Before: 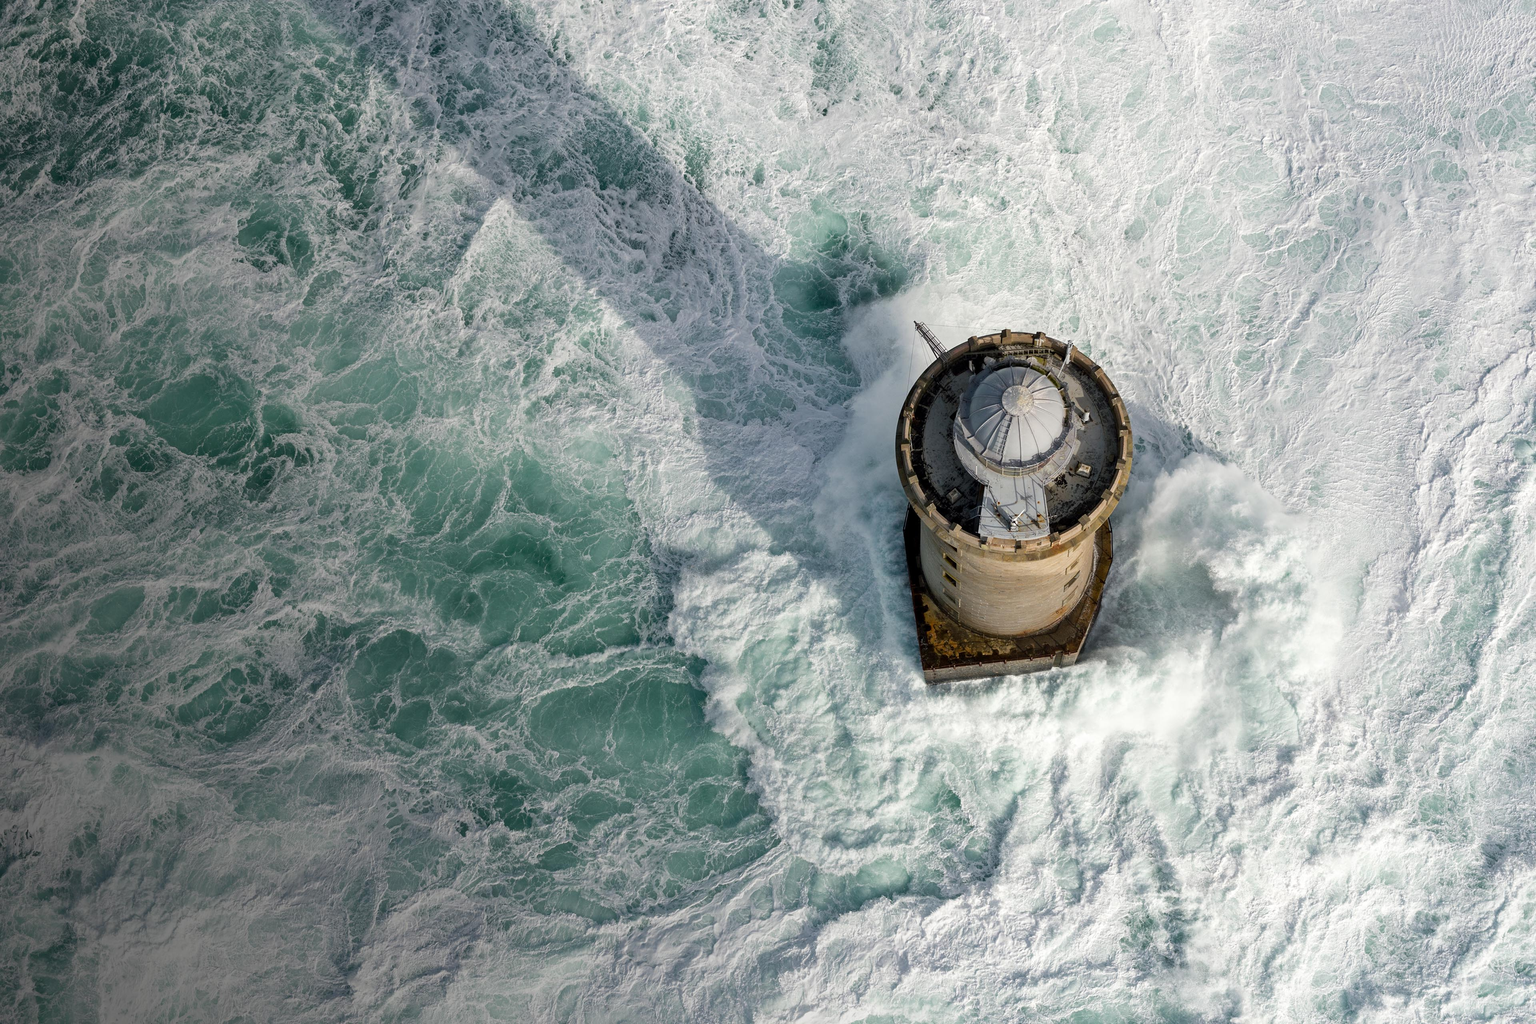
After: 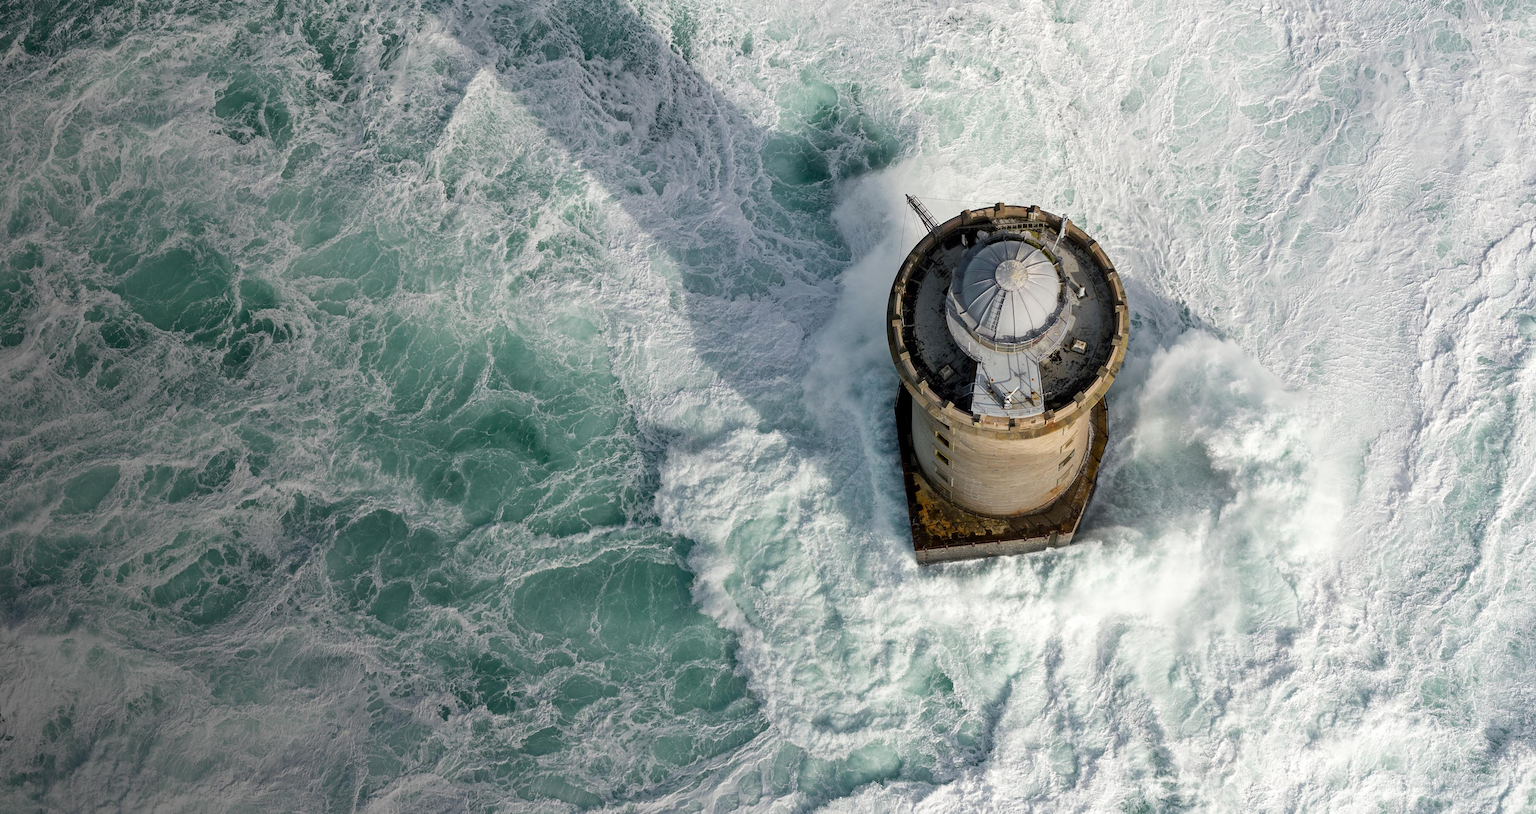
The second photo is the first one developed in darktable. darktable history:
white balance: emerald 1
crop and rotate: left 1.814%, top 12.818%, right 0.25%, bottom 9.225%
